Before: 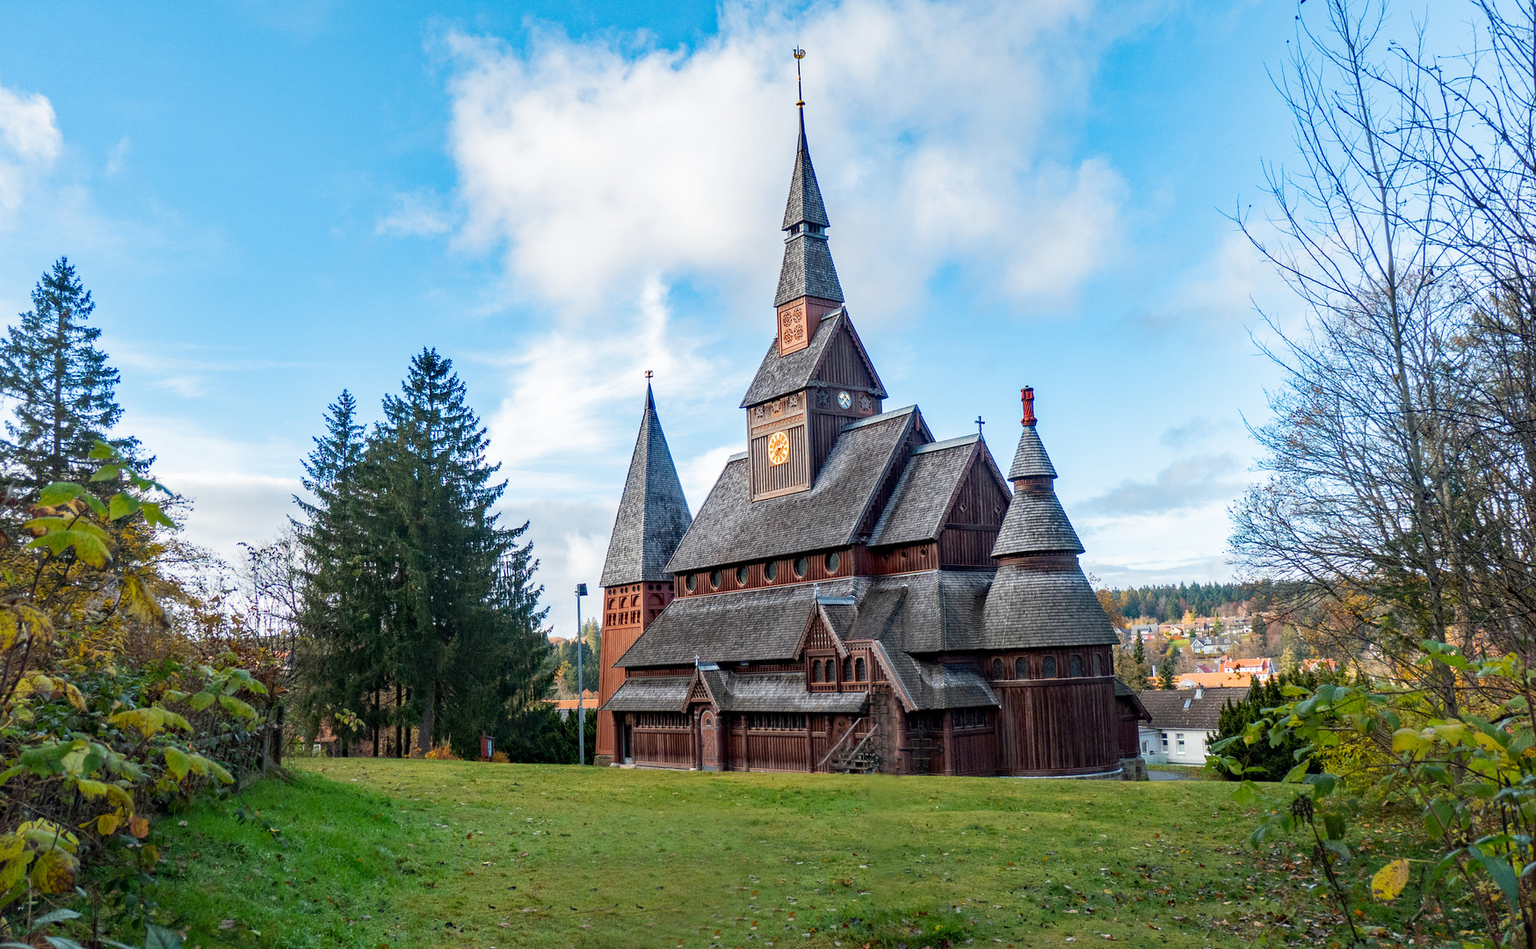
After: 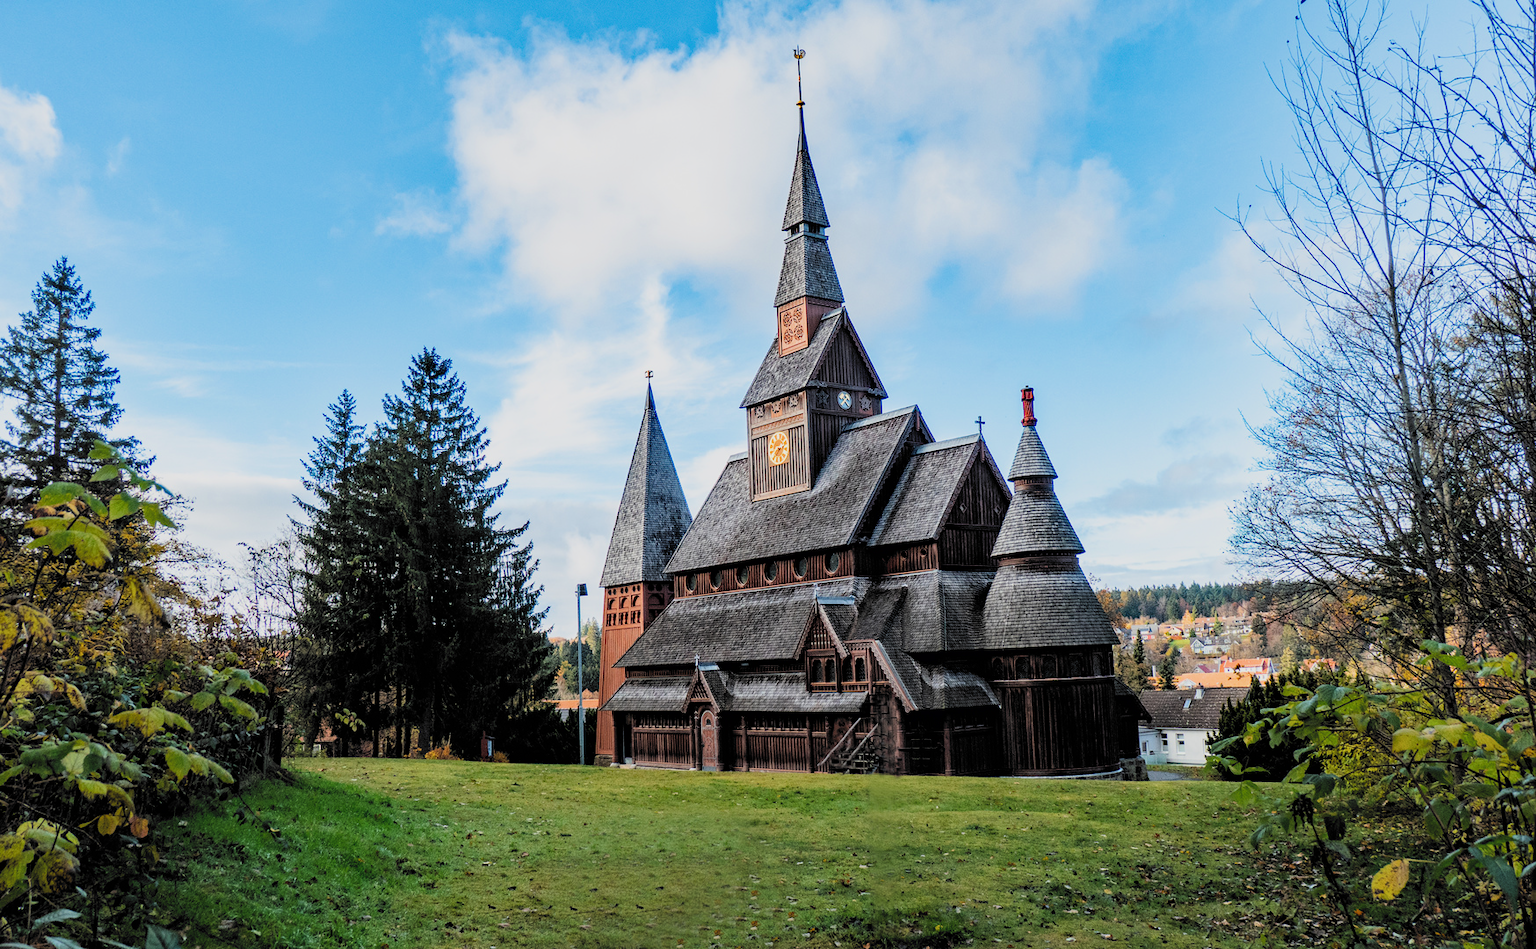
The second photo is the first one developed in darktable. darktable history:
filmic rgb: black relative exposure -5.14 EV, white relative exposure 3.97 EV, threshold 5.95 EV, hardness 2.88, contrast 1.3, highlights saturation mix -29%, color science v6 (2022), iterations of high-quality reconstruction 0, enable highlight reconstruction true
